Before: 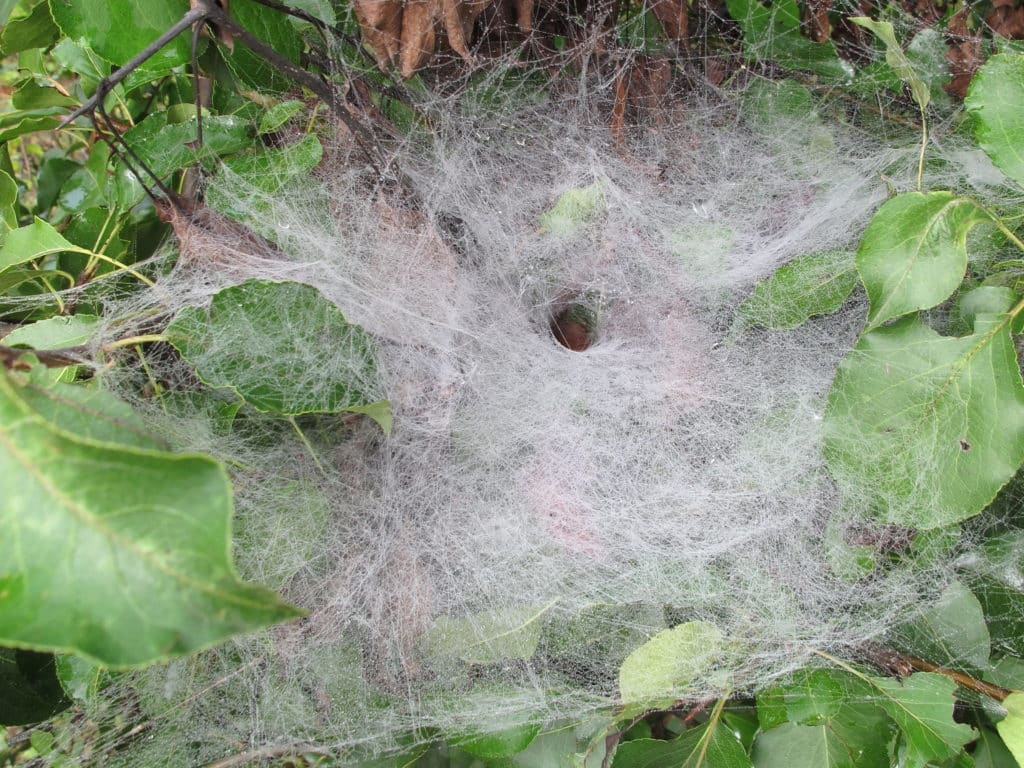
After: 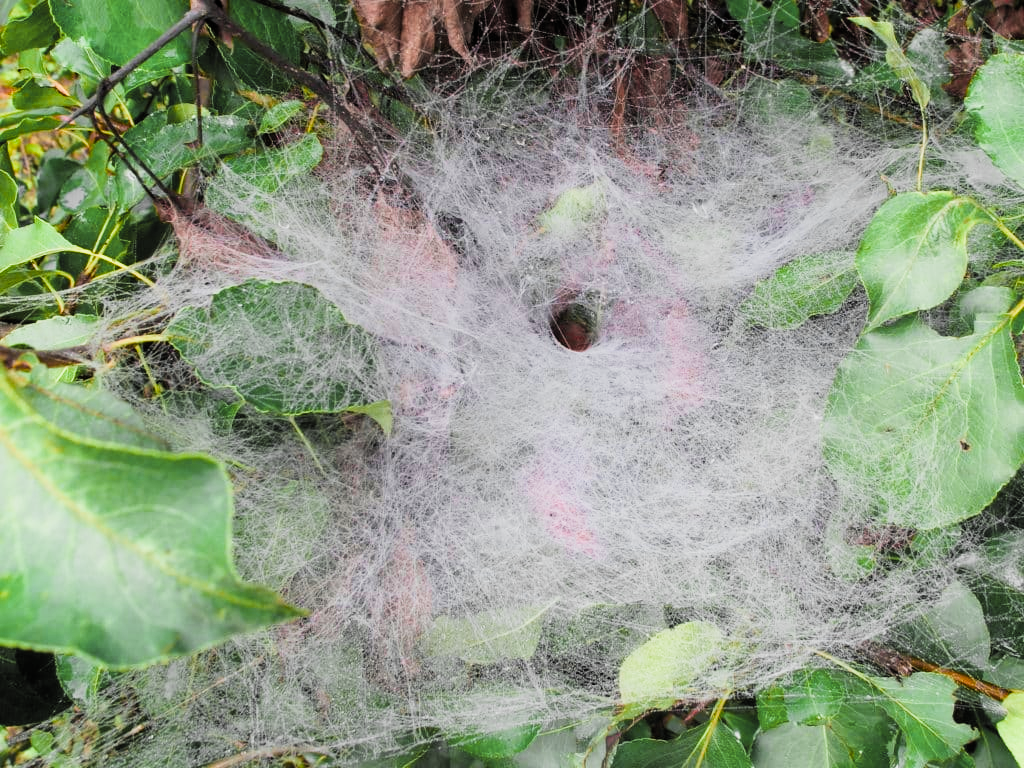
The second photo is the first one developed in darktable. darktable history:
color balance rgb: shadows lift › chroma 1.045%, shadows lift › hue 241.84°, linear chroma grading › shadows -8.566%, linear chroma grading › global chroma 9.895%, perceptual saturation grading › global saturation 29.914%, perceptual brilliance grading › global brilliance 15.703%, perceptual brilliance grading › shadows -35.089%
filmic rgb: black relative exposure -7.65 EV, white relative exposure 4.56 EV, hardness 3.61, color science v4 (2020)
color zones: curves: ch0 [(0.257, 0.558) (0.75, 0.565)]; ch1 [(0.004, 0.857) (0.14, 0.416) (0.257, 0.695) (0.442, 0.032) (0.736, 0.266) (0.891, 0.741)]; ch2 [(0, 0.623) (0.112, 0.436) (0.271, 0.474) (0.516, 0.64) (0.743, 0.286)]
